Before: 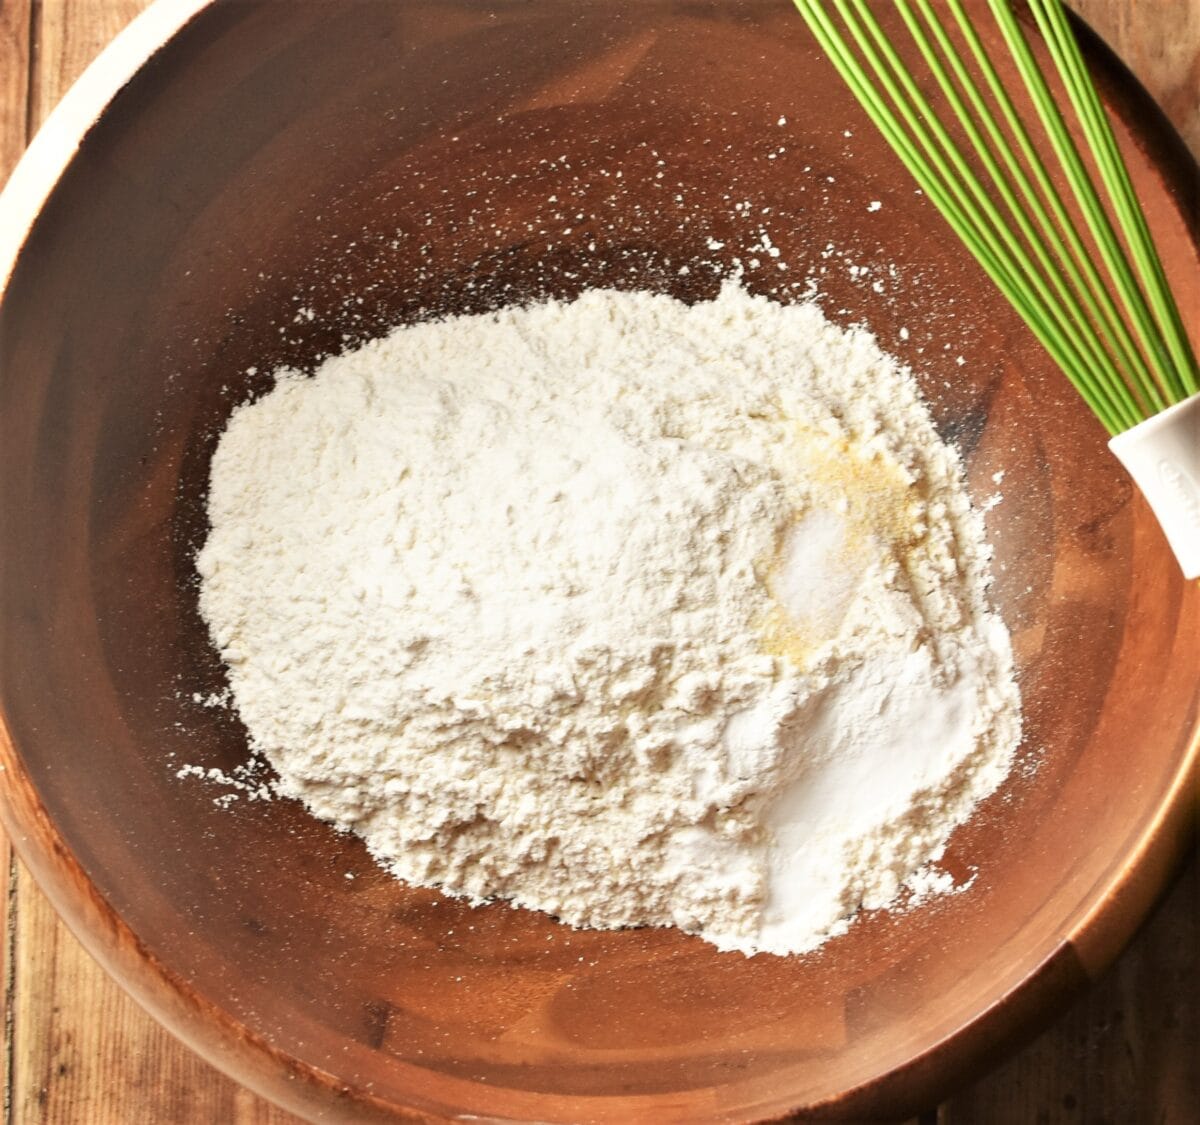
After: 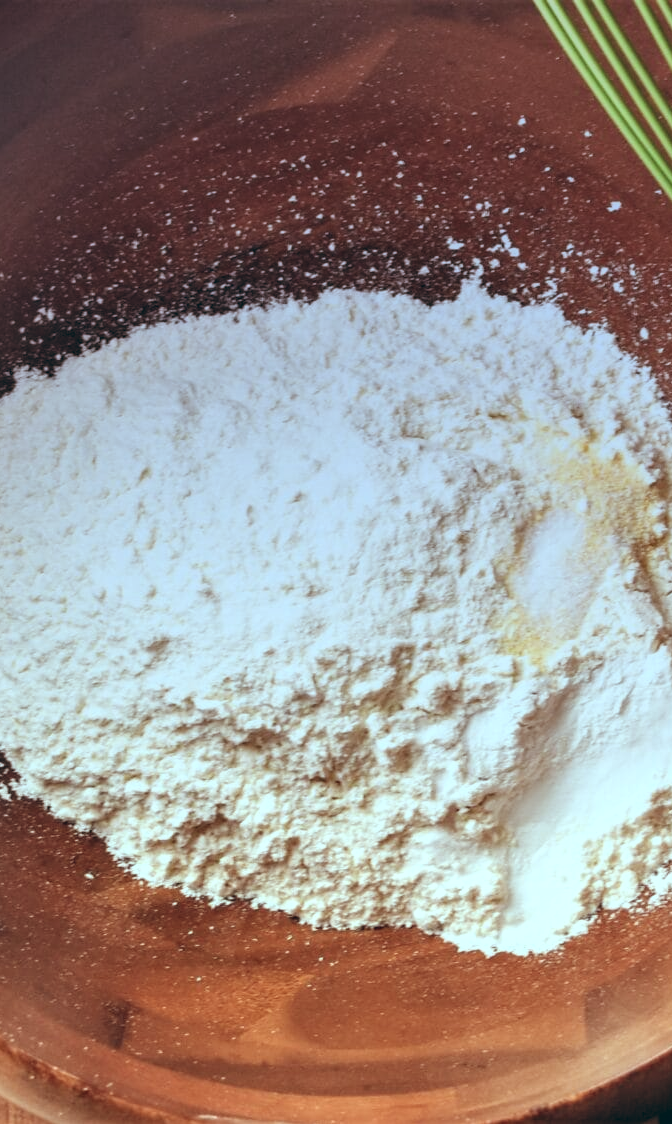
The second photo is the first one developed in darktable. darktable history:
local contrast: on, module defaults
color balance rgb: on, module defaults
crop: left 21.674%, right 22.086%
graduated density: hue 238.83°, saturation 50%
color balance: lift [1.003, 0.993, 1.001, 1.007], gamma [1.018, 1.072, 0.959, 0.928], gain [0.974, 0.873, 1.031, 1.127]
